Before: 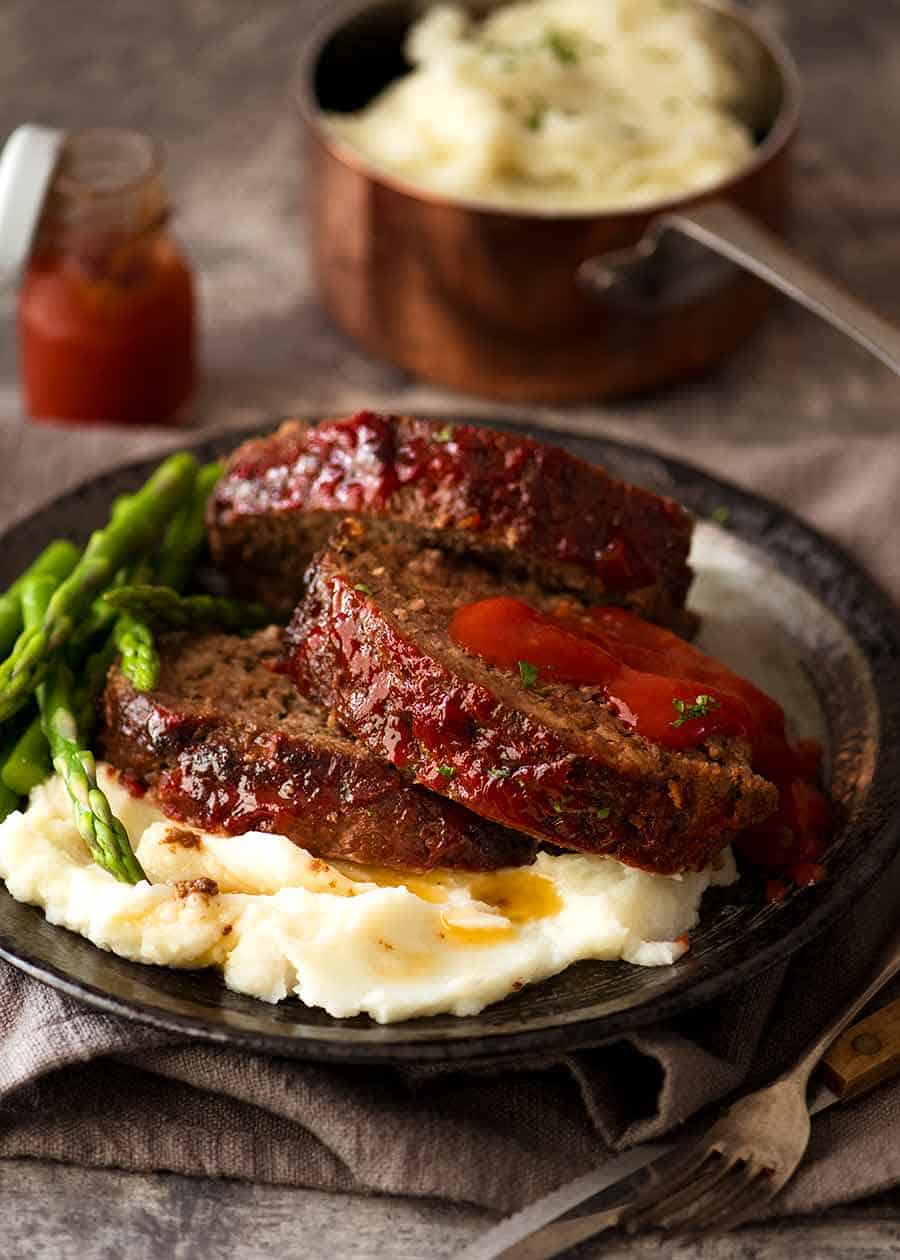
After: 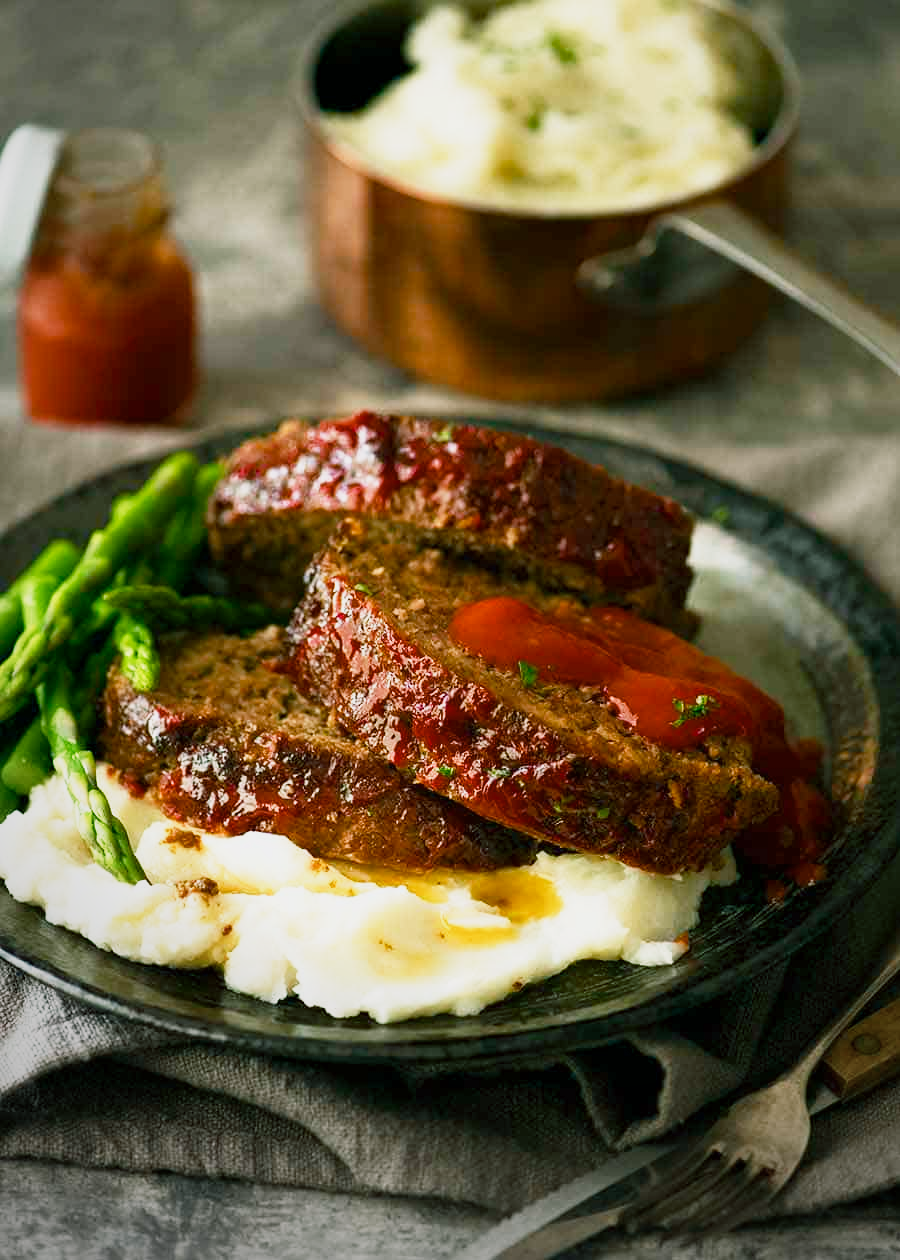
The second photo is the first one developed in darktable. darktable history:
base curve: curves: ch0 [(0, 0) (0.088, 0.125) (0.176, 0.251) (0.354, 0.501) (0.613, 0.749) (1, 0.877)], preserve colors none
vignetting: fall-off radius 61.13%, center (0.219, -0.233), unbound false
color balance rgb: power › chroma 2.166%, power › hue 164.44°, perceptual saturation grading › global saturation 20%, perceptual saturation grading › highlights -25.432%, perceptual saturation grading › shadows 24.749%, global vibrance 5.645%
